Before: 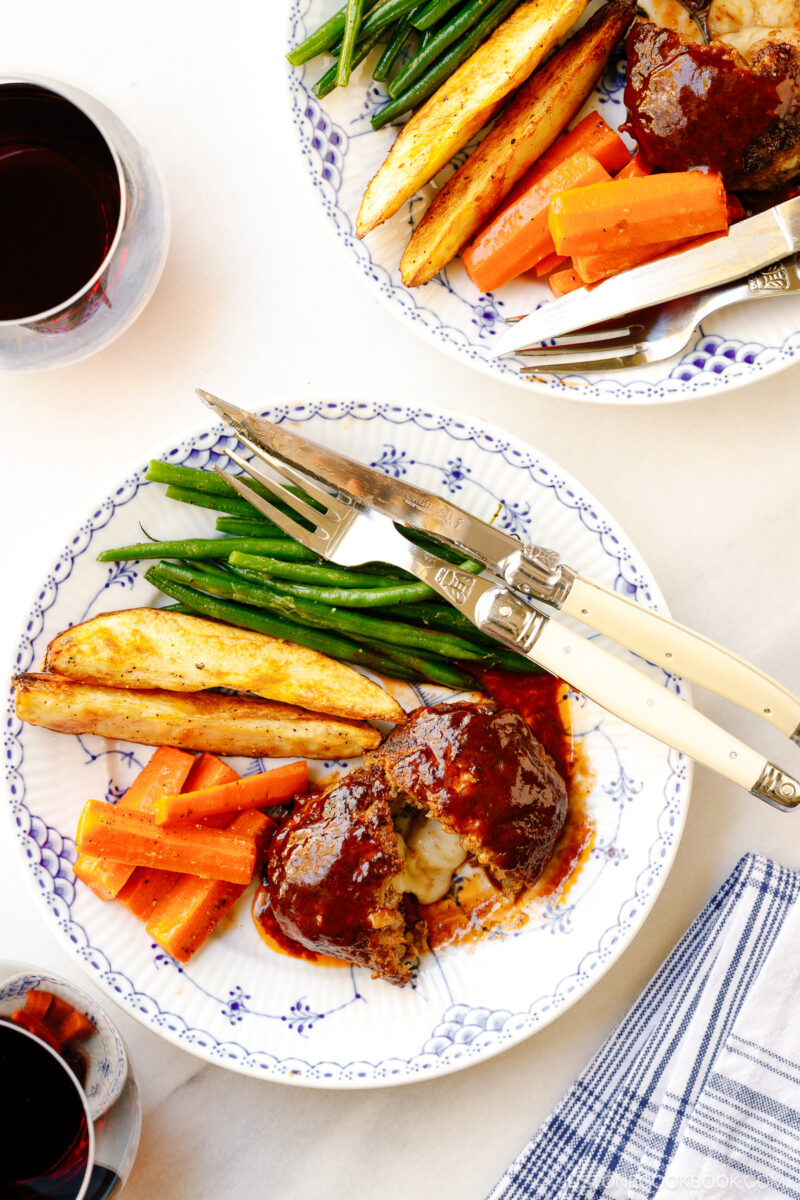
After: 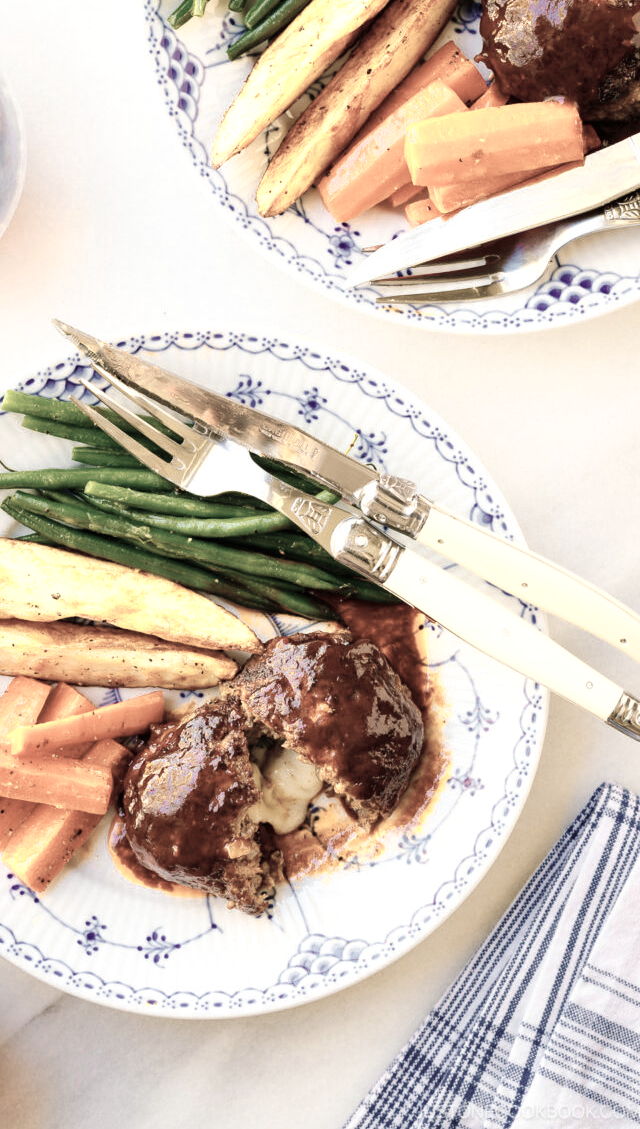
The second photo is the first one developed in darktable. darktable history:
crop and rotate: left 18.059%, top 5.838%, right 1.821%
color zones: curves: ch0 [(0, 0.6) (0.129, 0.585) (0.193, 0.596) (0.429, 0.5) (0.571, 0.5) (0.714, 0.5) (0.857, 0.5) (1, 0.6)]; ch1 [(0, 0.453) (0.112, 0.245) (0.213, 0.252) (0.429, 0.233) (0.571, 0.231) (0.683, 0.242) (0.857, 0.296) (1, 0.453)]
velvia: strength 50.03%
